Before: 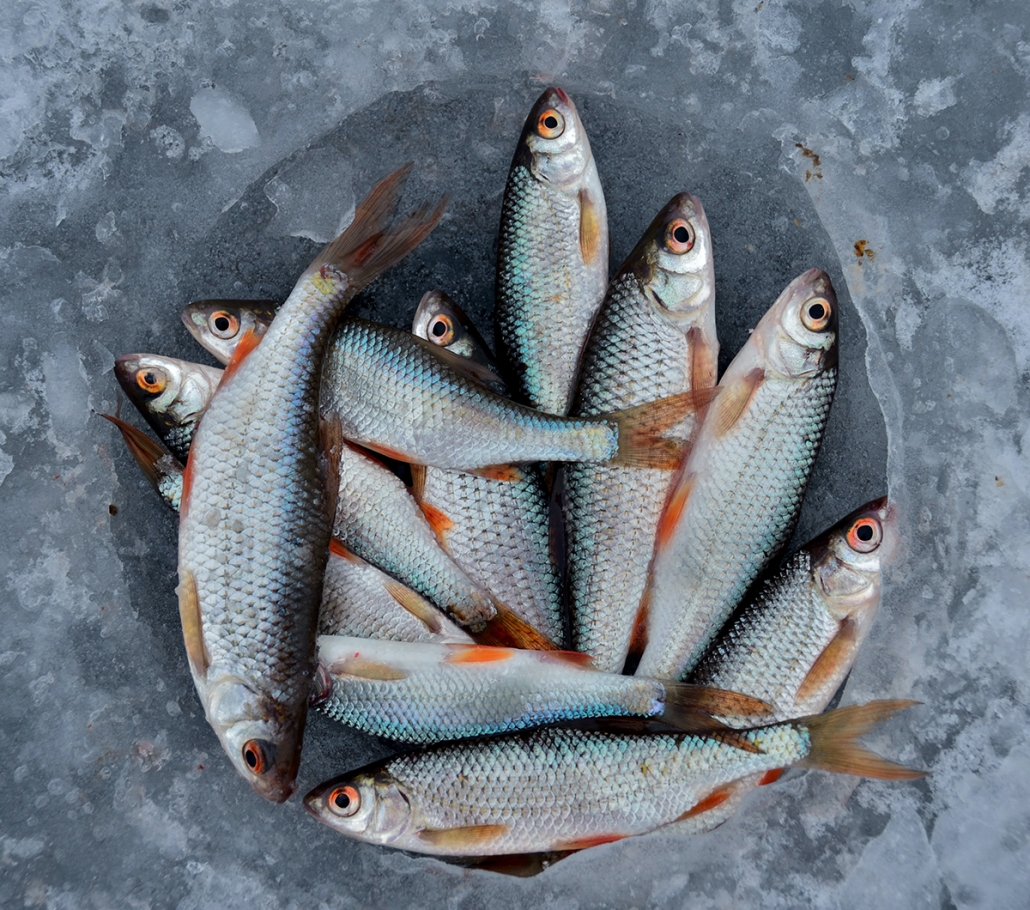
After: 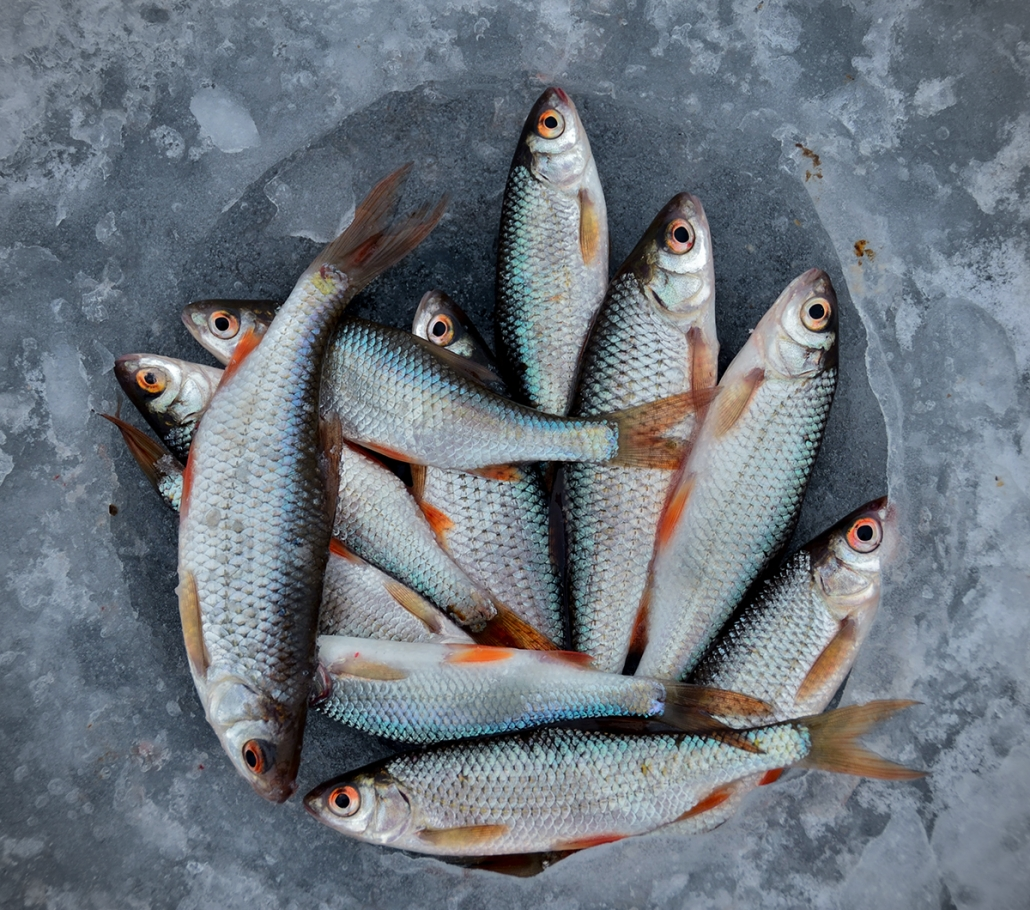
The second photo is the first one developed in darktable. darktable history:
vignetting: fall-off start 91.19%
rotate and perspective: automatic cropping off
